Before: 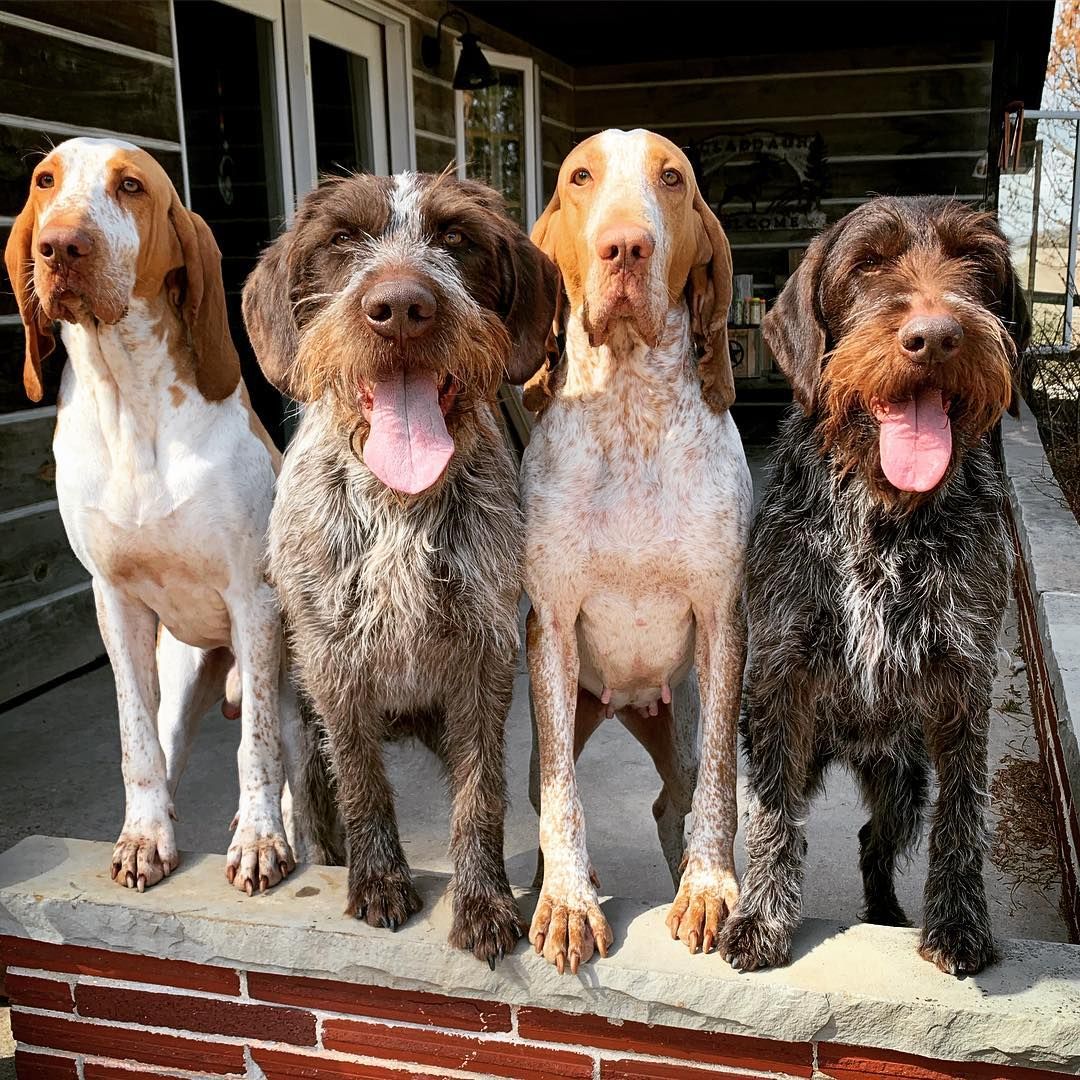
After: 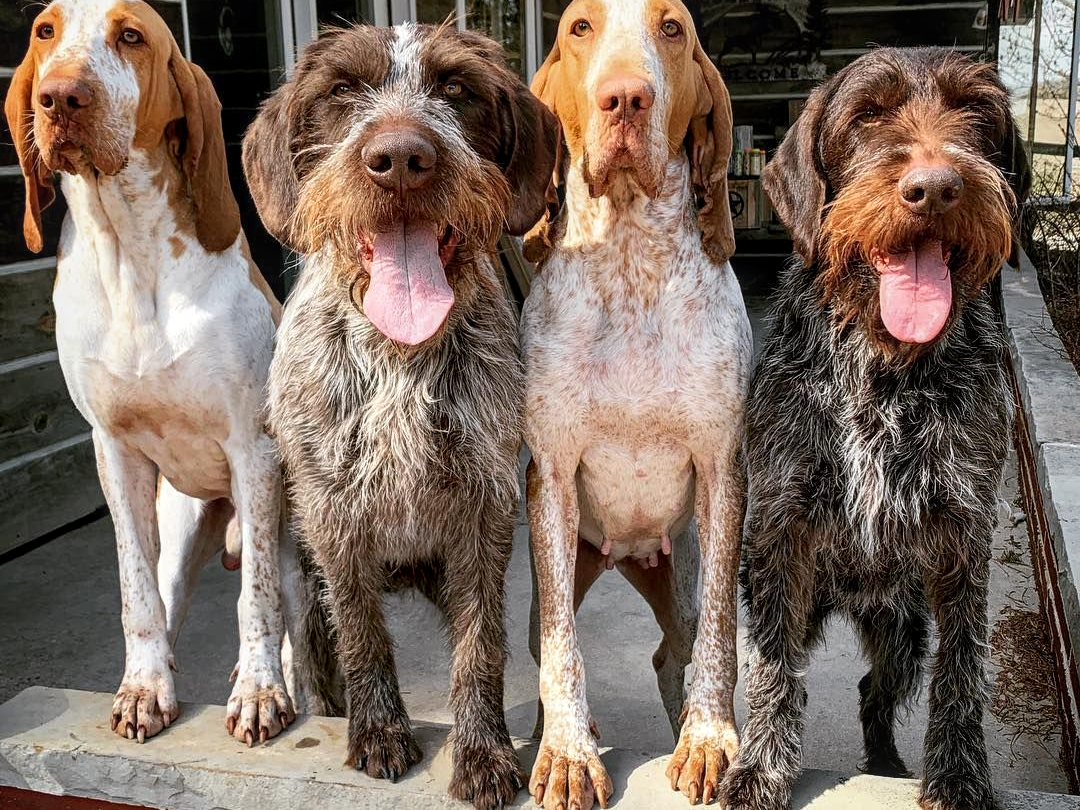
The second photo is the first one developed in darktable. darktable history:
local contrast: on, module defaults
crop: top 13.819%, bottom 11.169%
